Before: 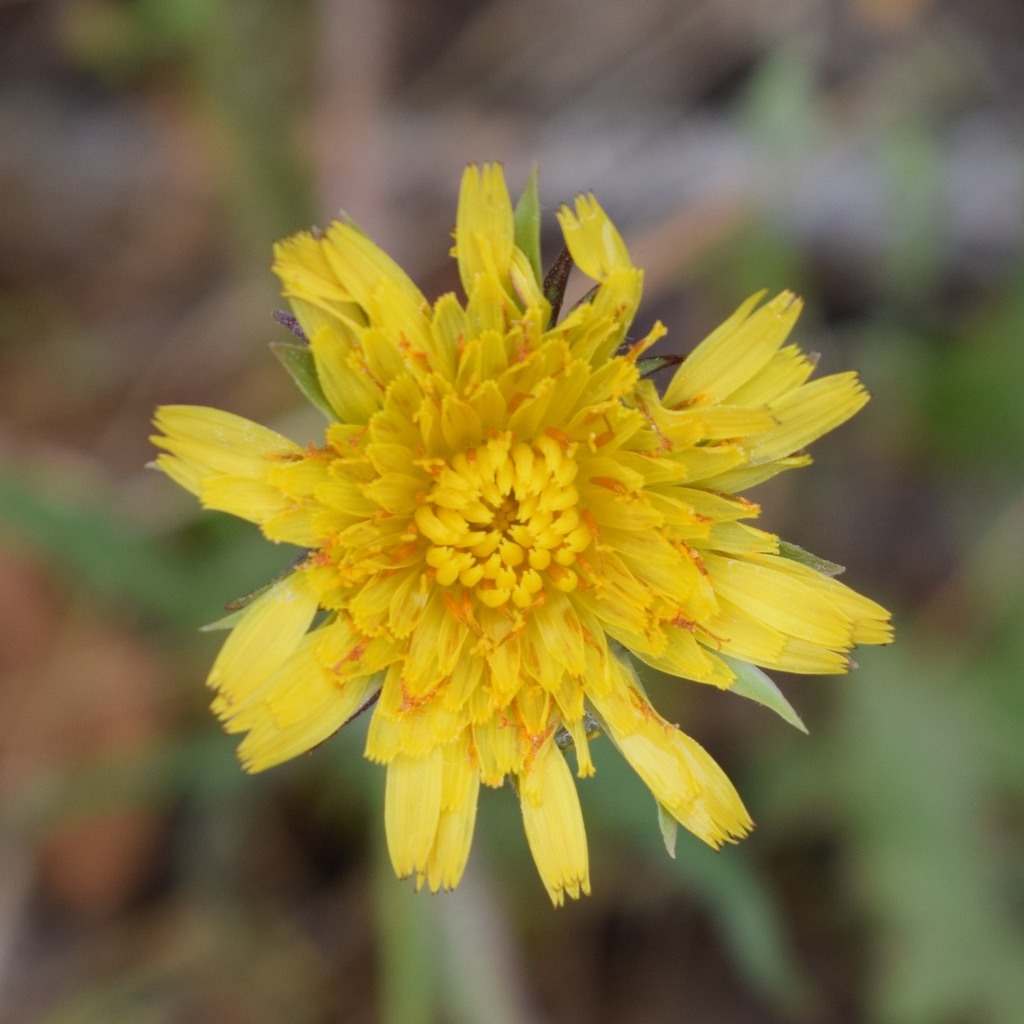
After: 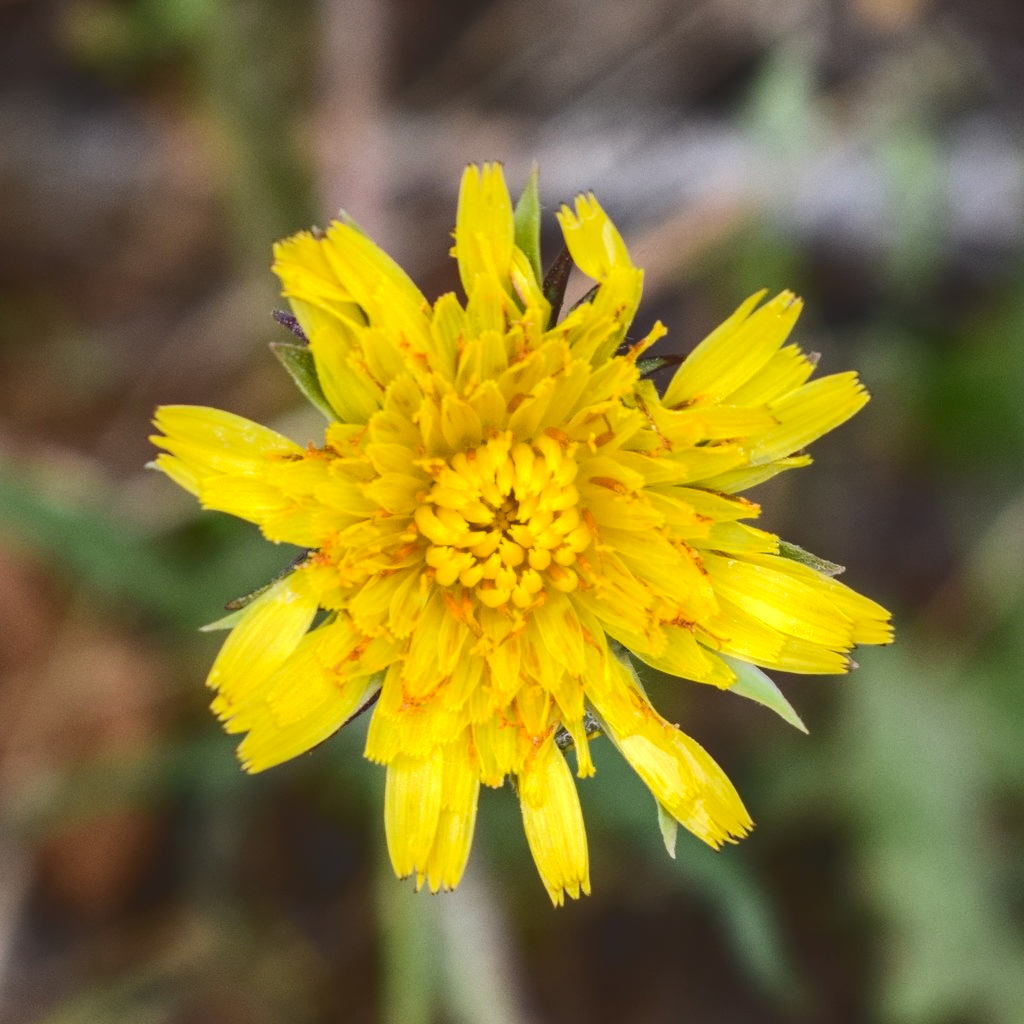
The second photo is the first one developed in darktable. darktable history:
tone curve: curves: ch0 [(0, 0) (0.003, 0.15) (0.011, 0.151) (0.025, 0.15) (0.044, 0.15) (0.069, 0.151) (0.1, 0.153) (0.136, 0.16) (0.177, 0.183) (0.224, 0.21) (0.277, 0.253) (0.335, 0.309) (0.399, 0.389) (0.468, 0.479) (0.543, 0.58) (0.623, 0.677) (0.709, 0.747) (0.801, 0.808) (0.898, 0.87) (1, 1)], color space Lab, independent channels, preserve colors none
color balance rgb: perceptual saturation grading › global saturation 14.801%, perceptual brilliance grading › global brilliance 14.632%, perceptual brilliance grading › shadows -34.435%
local contrast: on, module defaults
